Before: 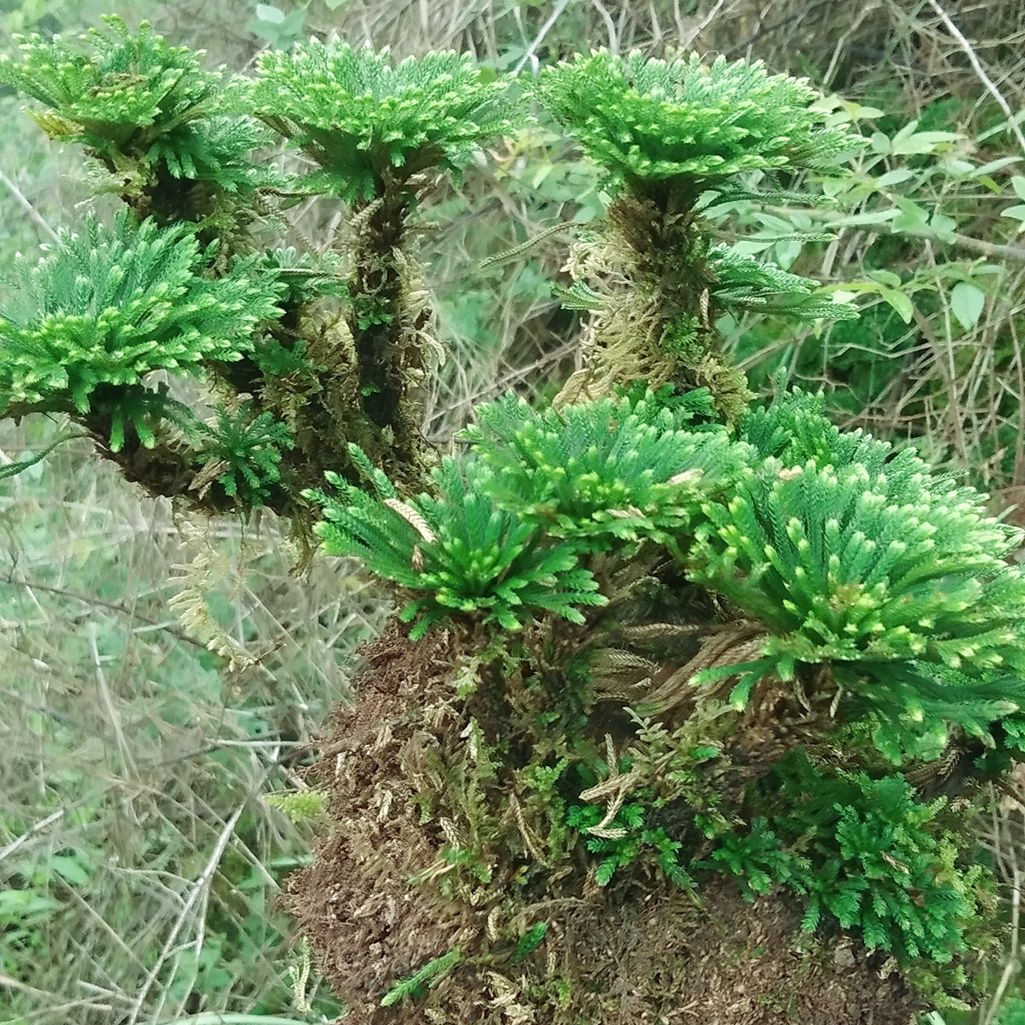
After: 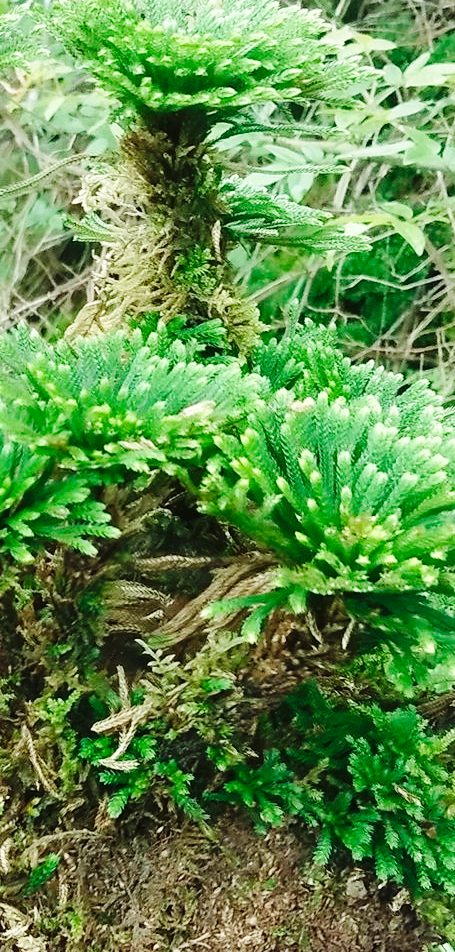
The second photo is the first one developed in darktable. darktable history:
crop: left 47.628%, top 6.643%, right 7.874%
base curve: curves: ch0 [(0, 0) (0.036, 0.025) (0.121, 0.166) (0.206, 0.329) (0.605, 0.79) (1, 1)], preserve colors none
